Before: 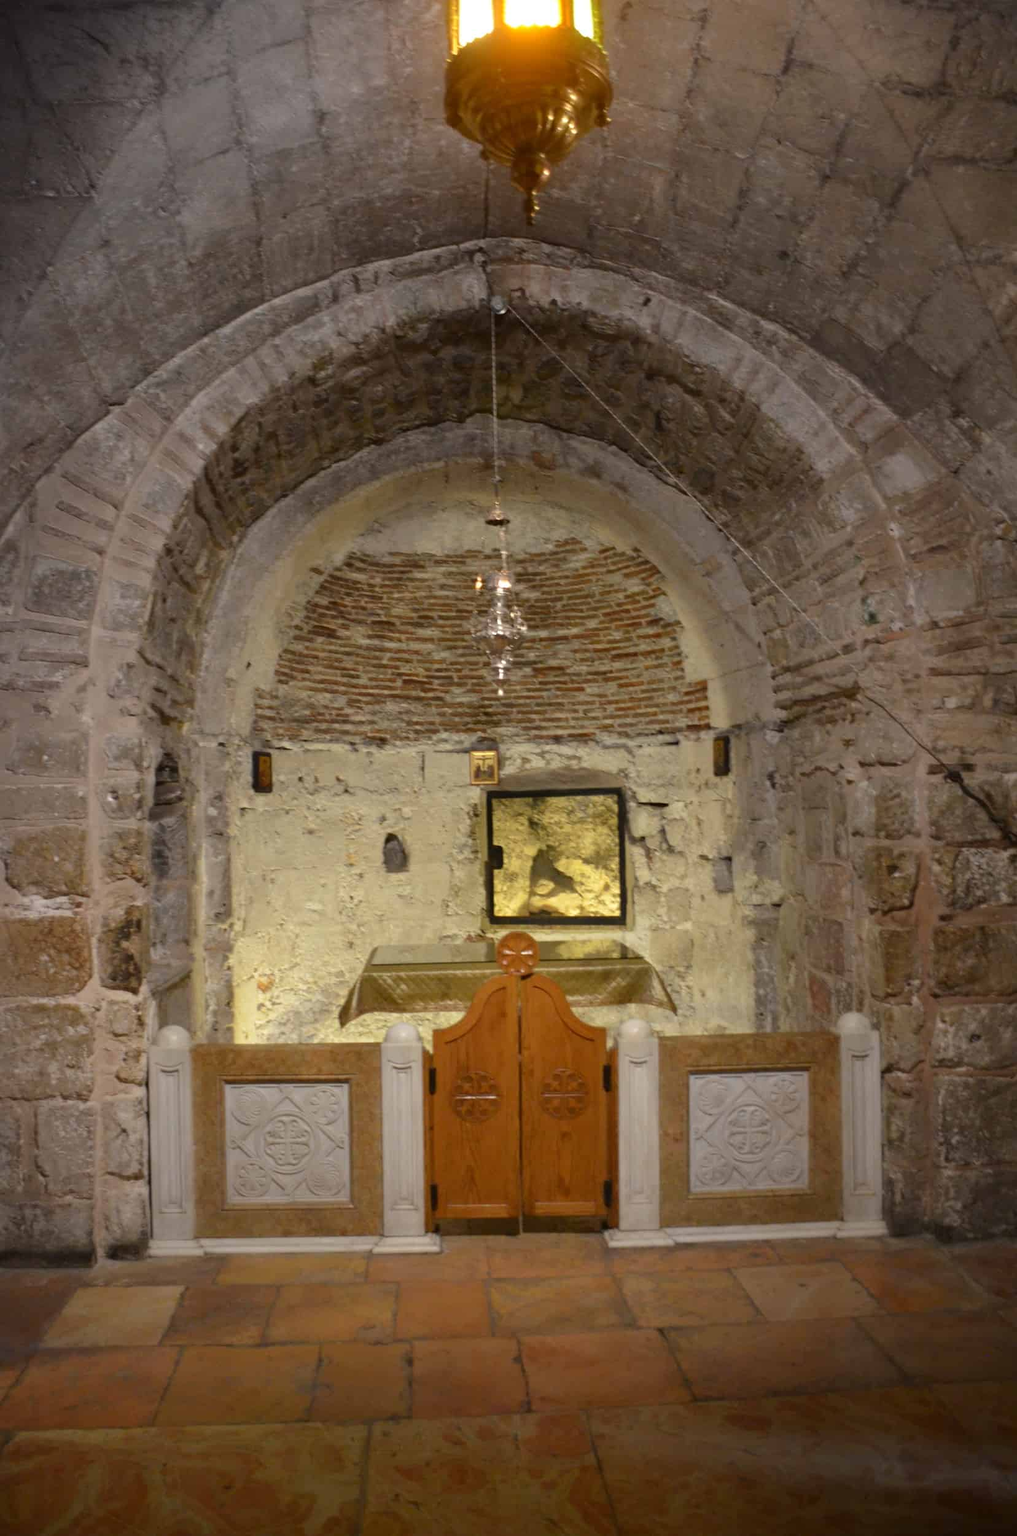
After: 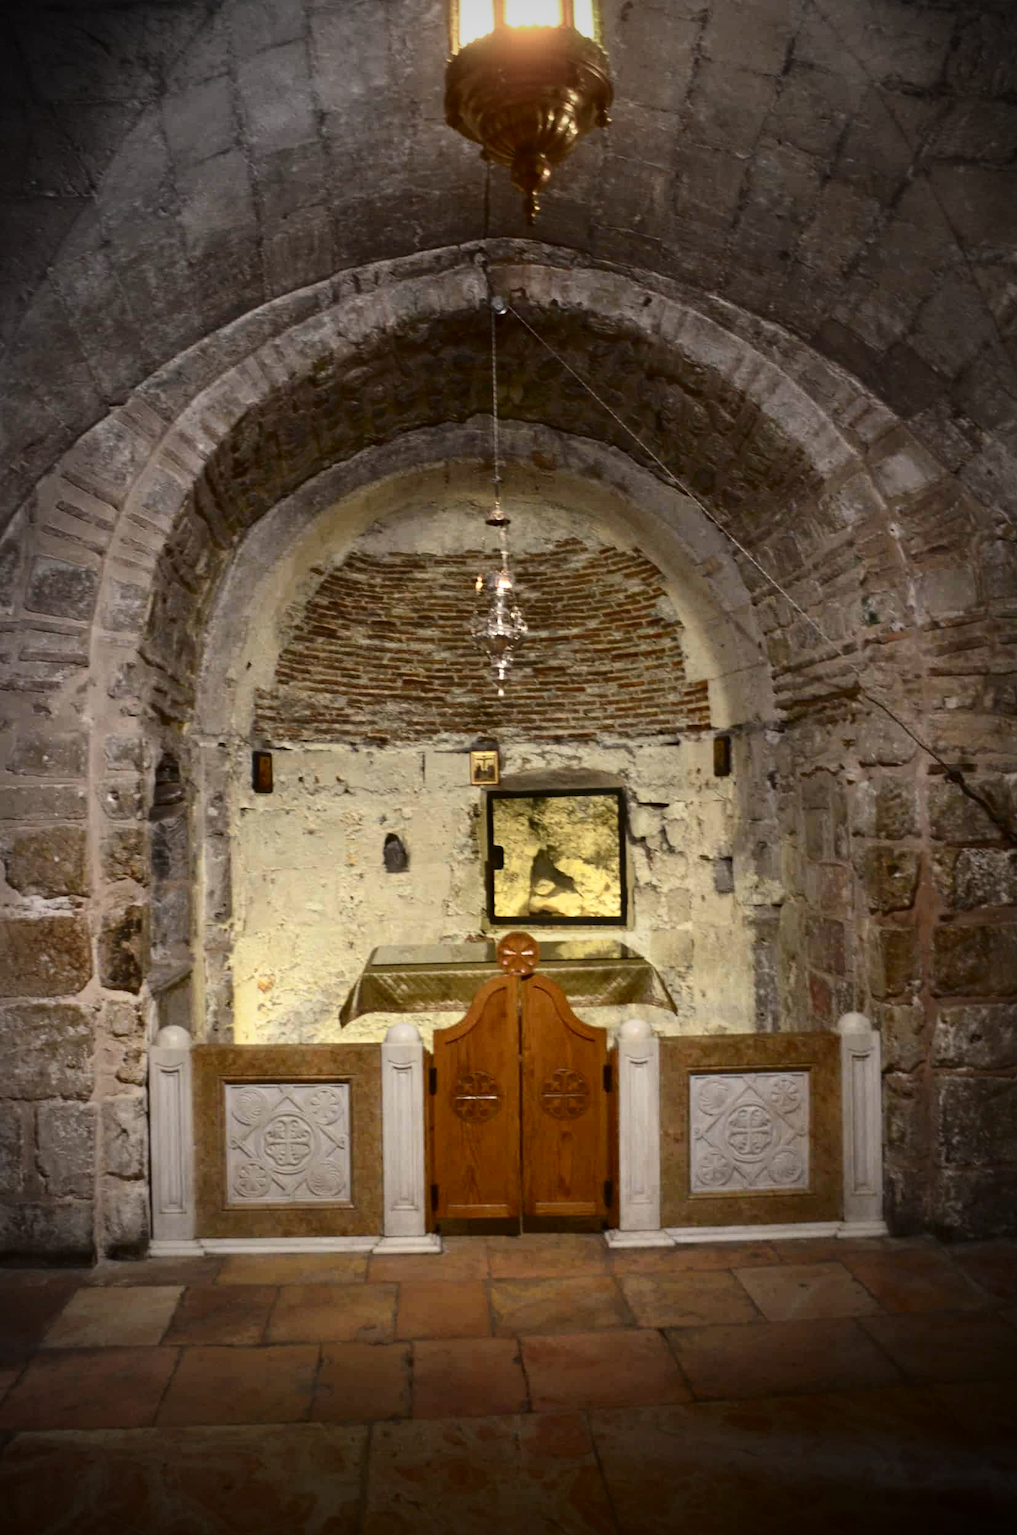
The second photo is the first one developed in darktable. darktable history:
vignetting: fall-off start 65.54%, width/height ratio 0.878
contrast brightness saturation: contrast 0.275
